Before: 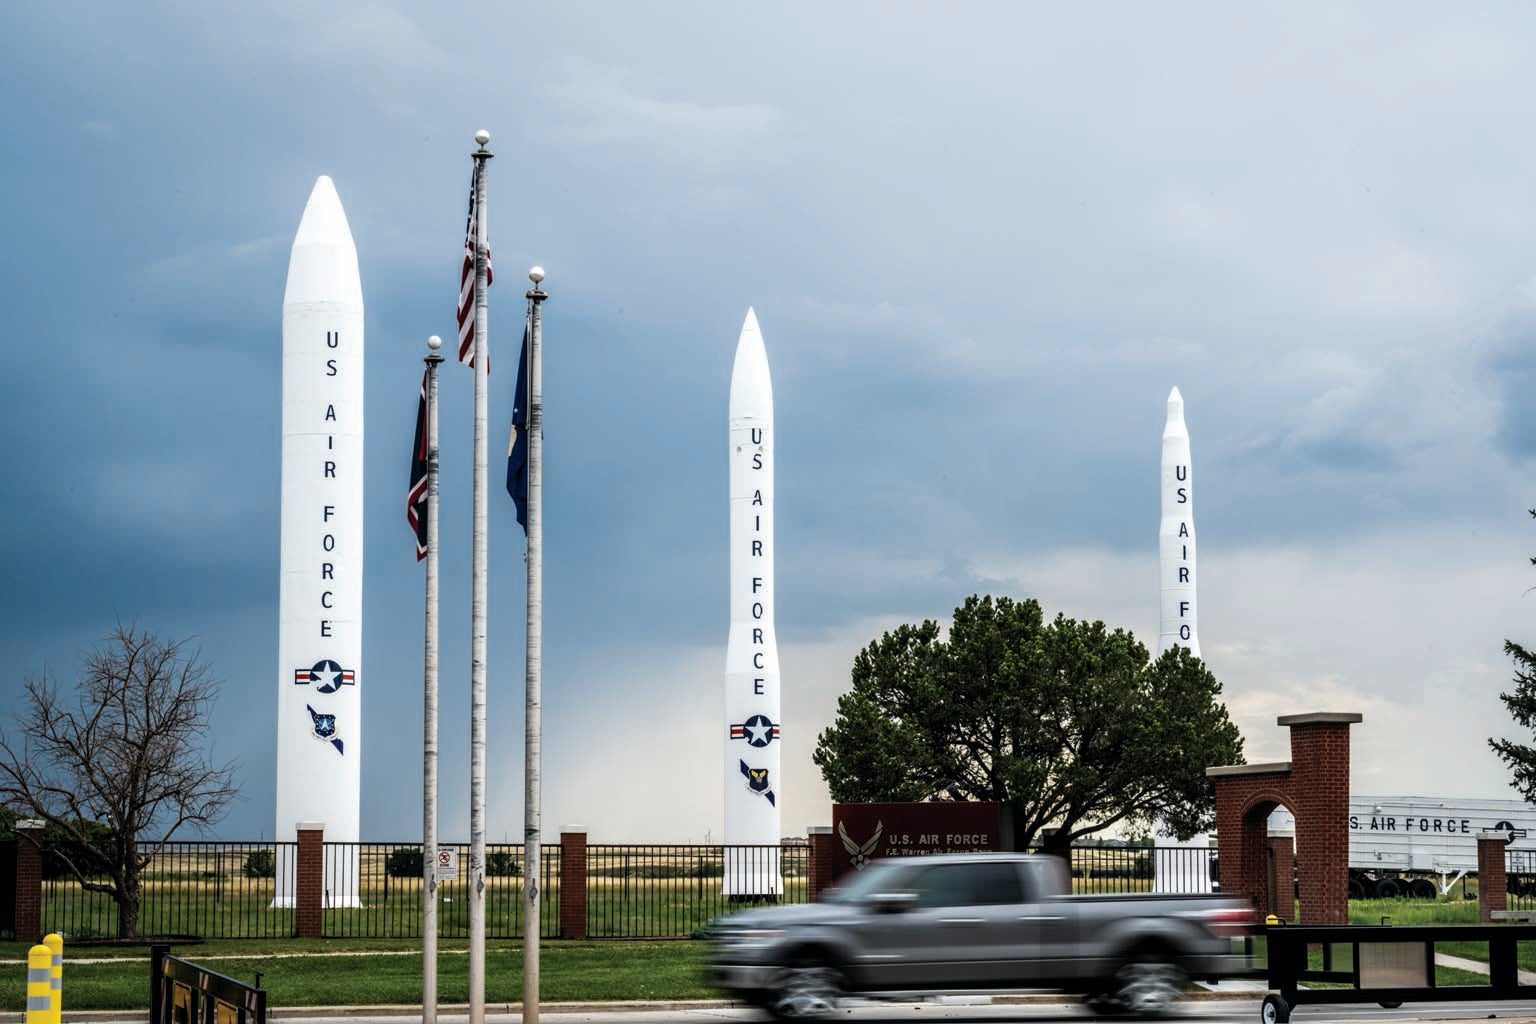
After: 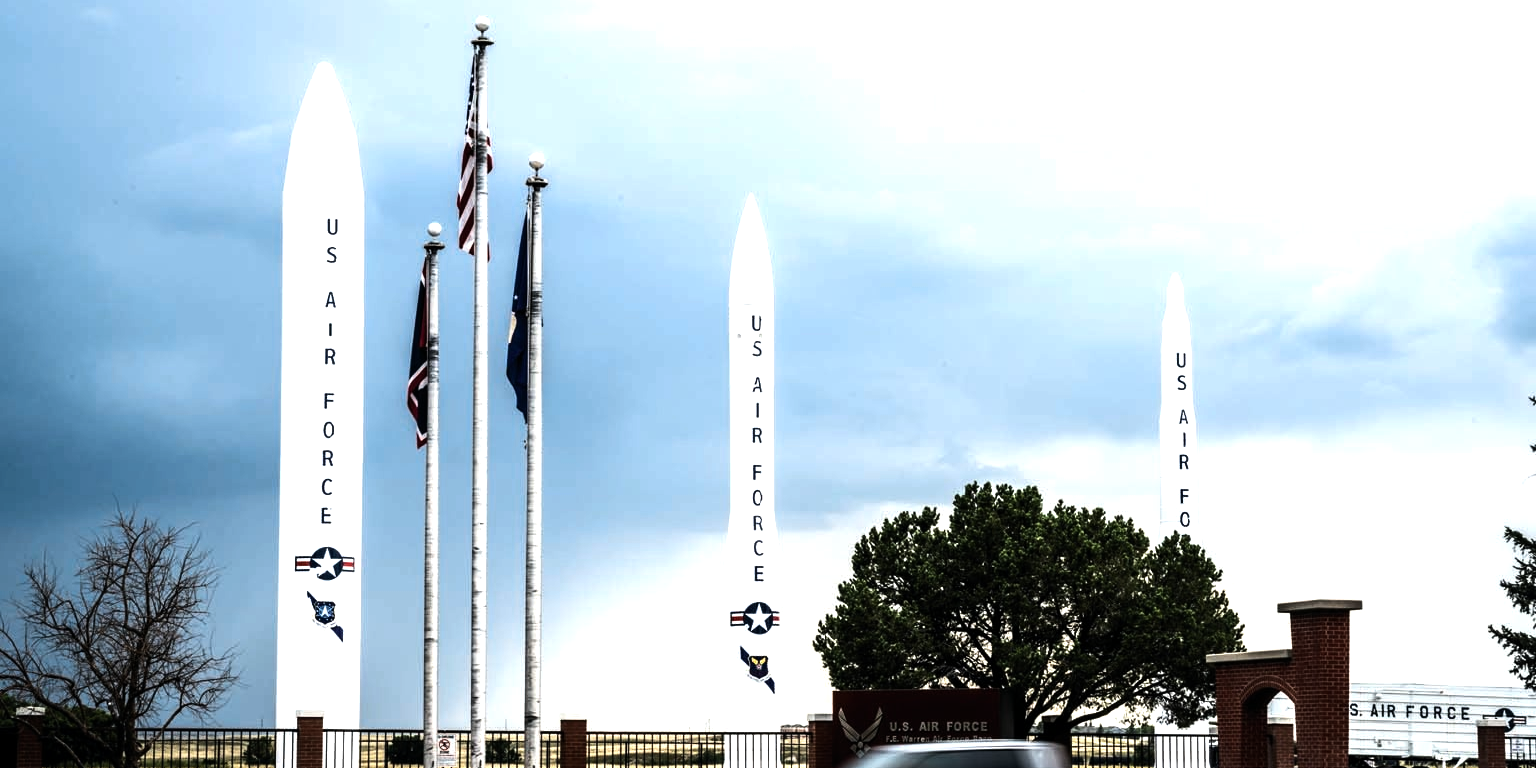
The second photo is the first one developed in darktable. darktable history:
crop: top 11.038%, bottom 13.962%
tone equalizer: -8 EV -1.08 EV, -7 EV -1.01 EV, -6 EV -0.867 EV, -5 EV -0.578 EV, -3 EV 0.578 EV, -2 EV 0.867 EV, -1 EV 1.01 EV, +0 EV 1.08 EV, edges refinement/feathering 500, mask exposure compensation -1.57 EV, preserve details no
